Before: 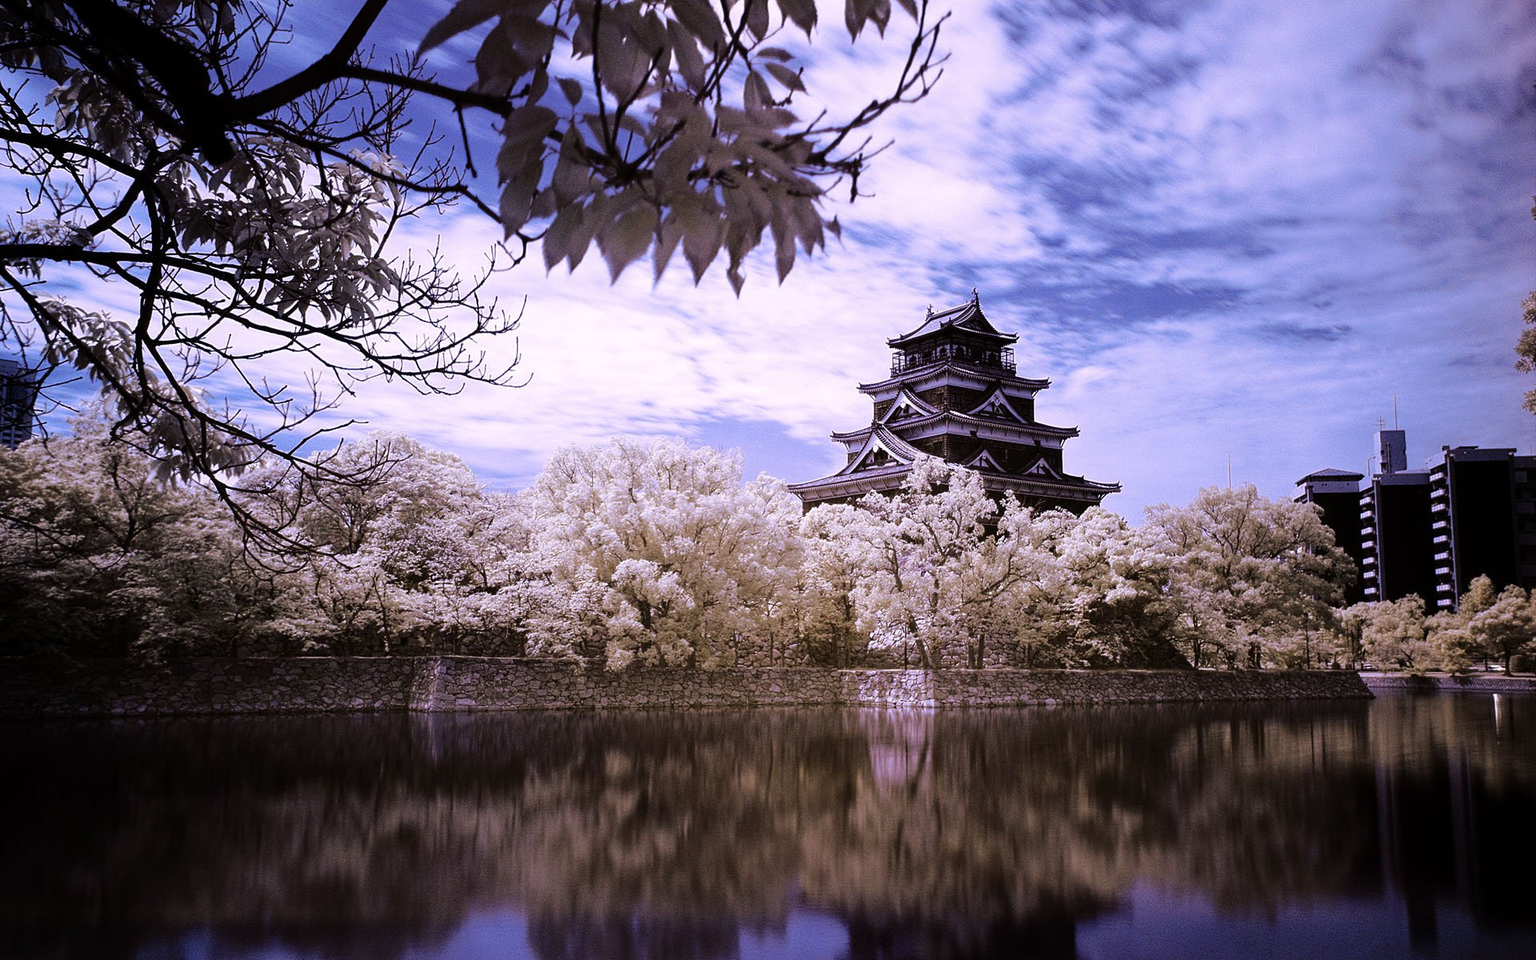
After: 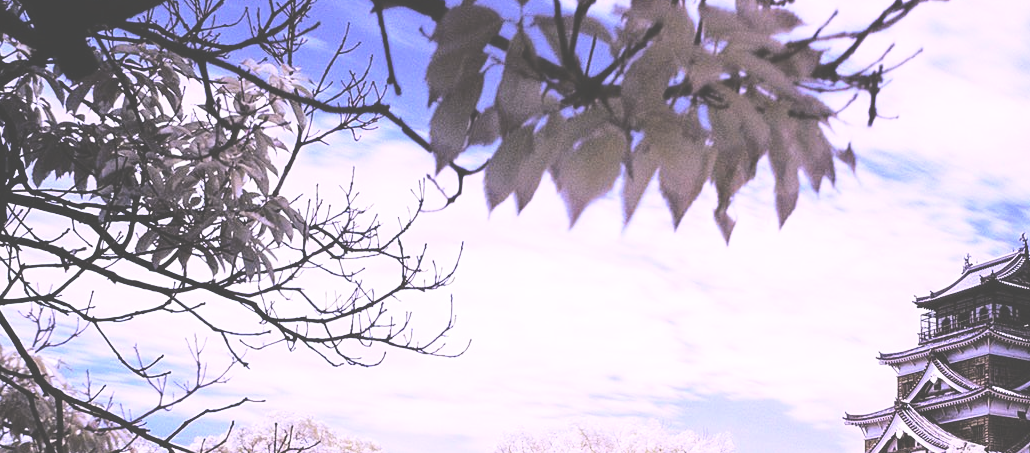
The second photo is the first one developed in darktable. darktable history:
exposure: black level correction -0.043, exposure 0.06 EV, compensate exposure bias true, compensate highlight preservation false
base curve: curves: ch0 [(0, 0) (0.028, 0.03) (0.121, 0.232) (0.46, 0.748) (0.859, 0.968) (1, 1)]
crop: left 10.169%, top 10.618%, right 36.14%, bottom 51.608%
